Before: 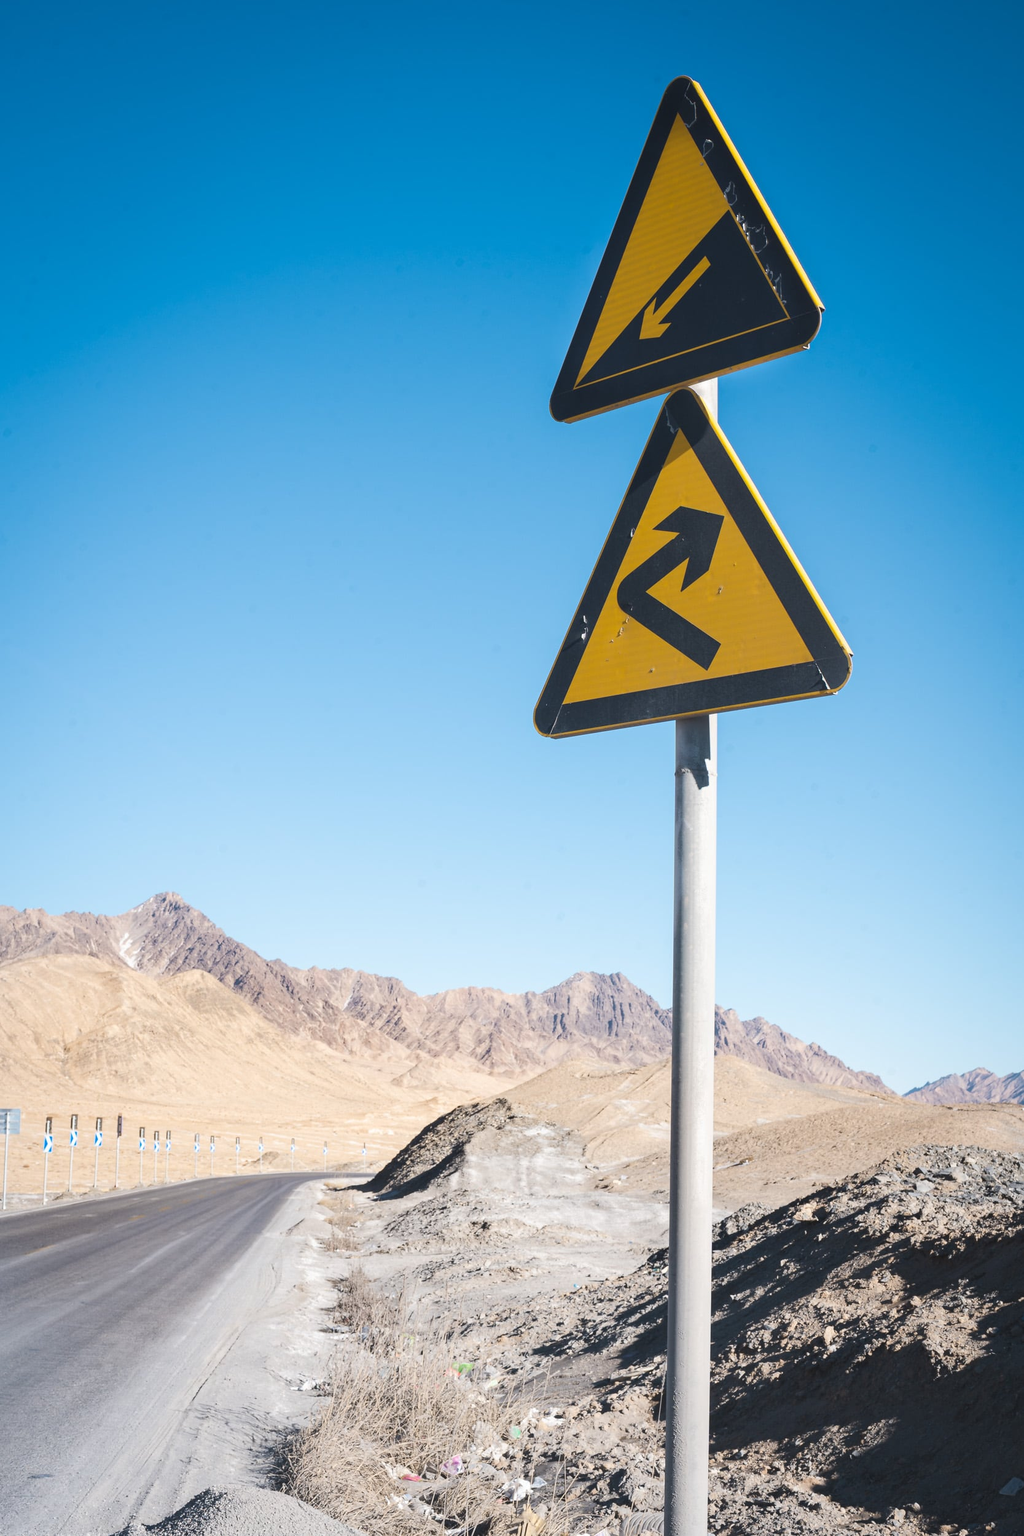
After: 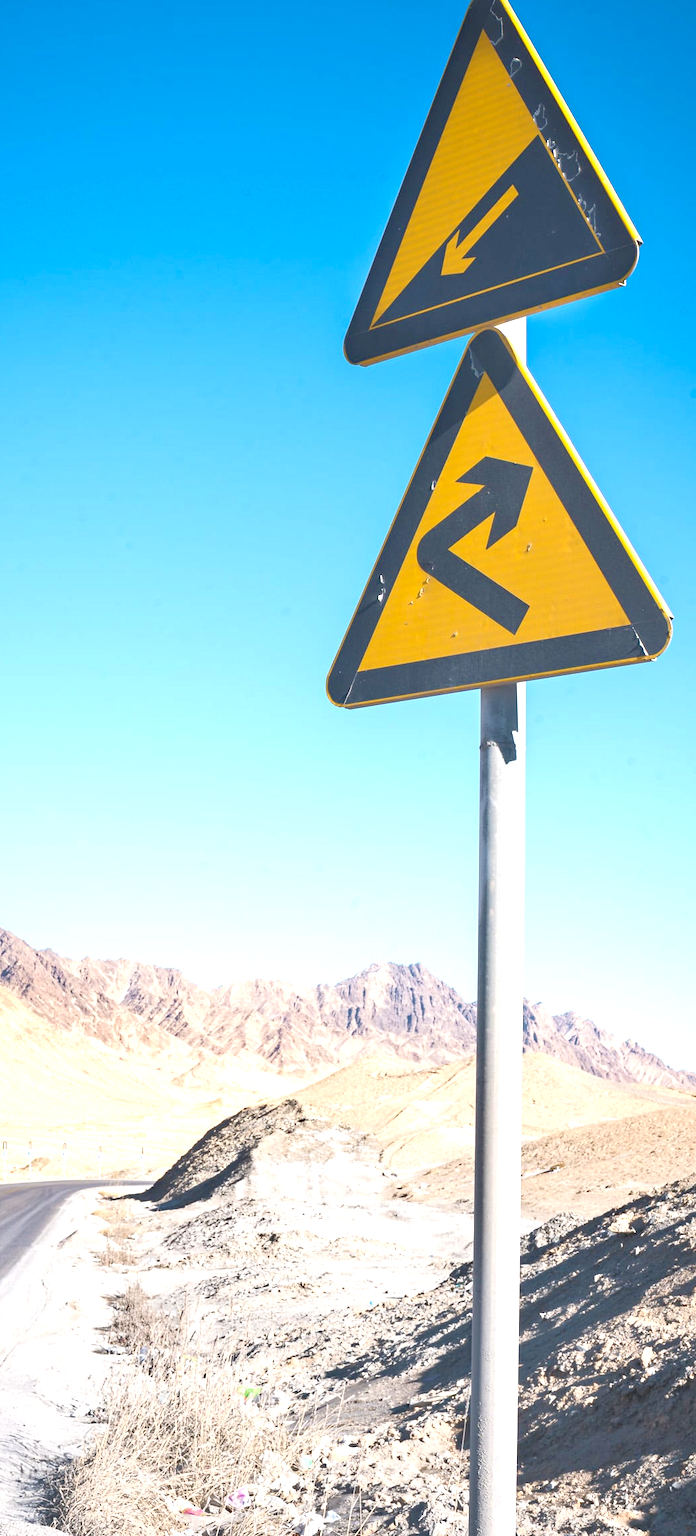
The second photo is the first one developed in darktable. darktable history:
exposure: black level correction 0, exposure 0.702 EV, compensate highlight preservation false
color calibration: illuminant same as pipeline (D50), adaptation none (bypass), x 0.333, y 0.334, temperature 5003.88 K
haze removal: compatibility mode true, adaptive false
tone equalizer: -7 EV 0.144 EV, -6 EV 0.587 EV, -5 EV 1.18 EV, -4 EV 1.35 EV, -3 EV 1.13 EV, -2 EV 0.6 EV, -1 EV 0.157 EV, luminance estimator HSV value / RGB max
crop and rotate: left 22.814%, top 5.633%, right 14.55%, bottom 2.274%
